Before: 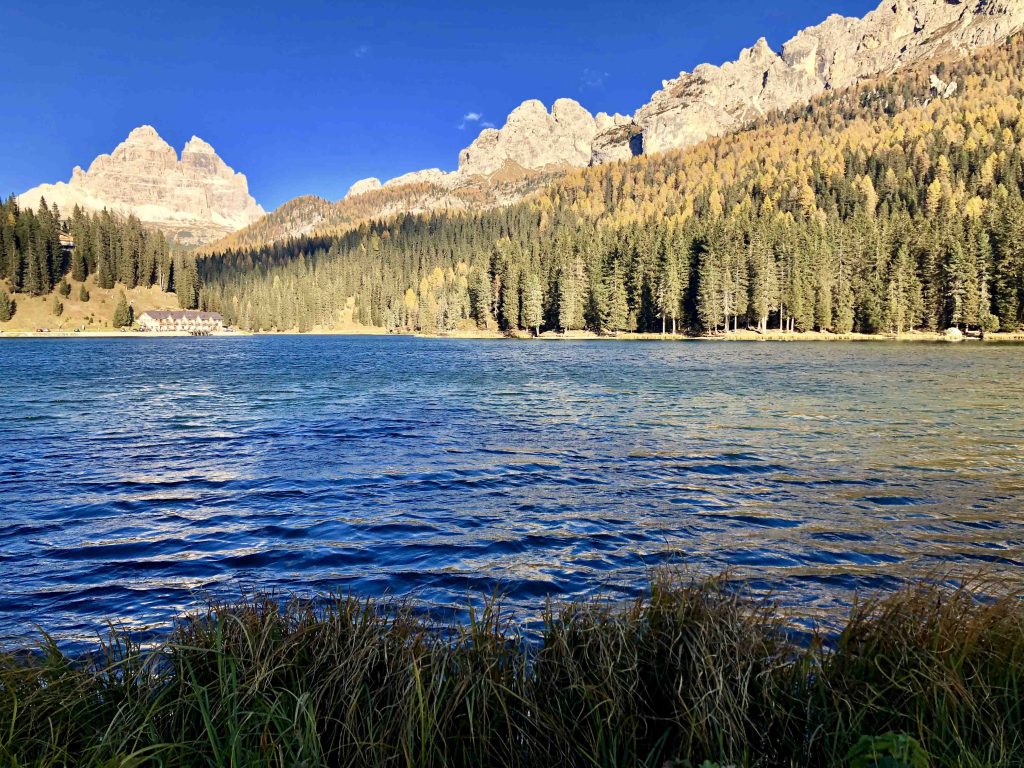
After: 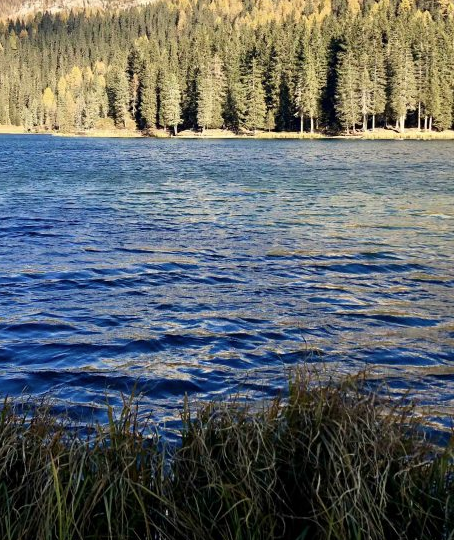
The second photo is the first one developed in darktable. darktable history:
crop: left 35.432%, top 26.233%, right 20.145%, bottom 3.432%
contrast brightness saturation: saturation -0.05
